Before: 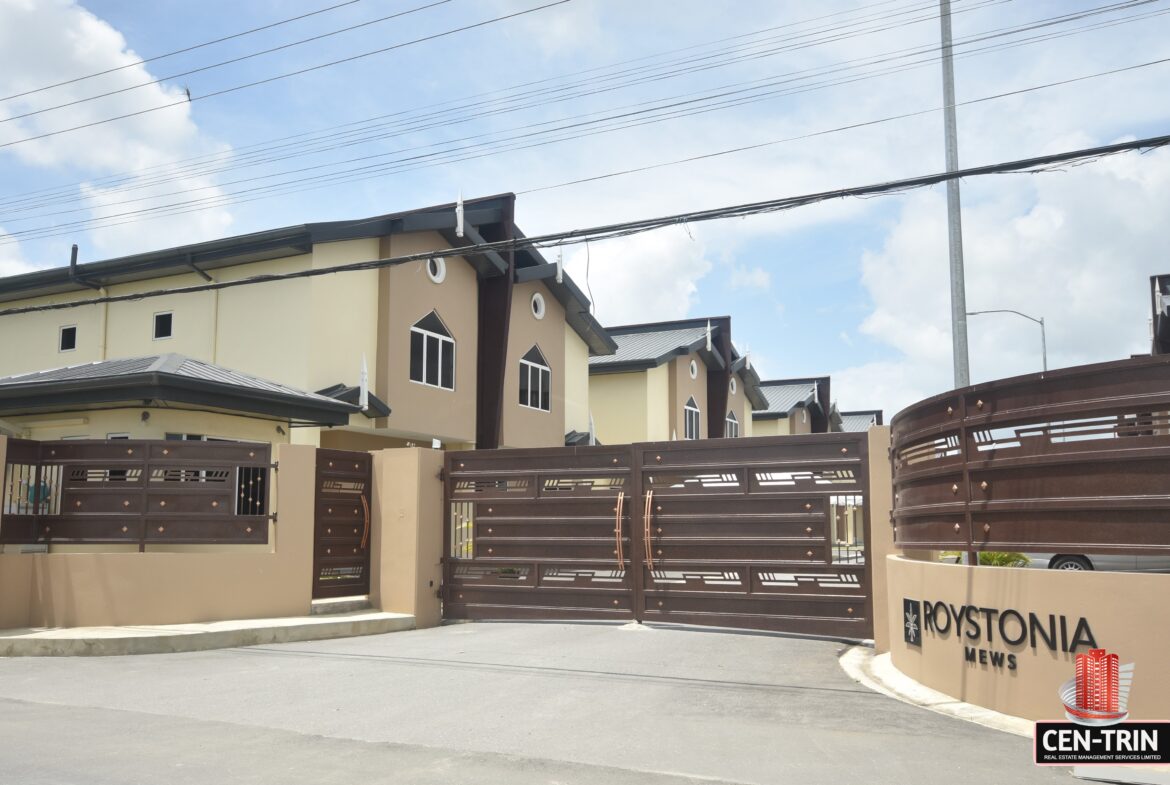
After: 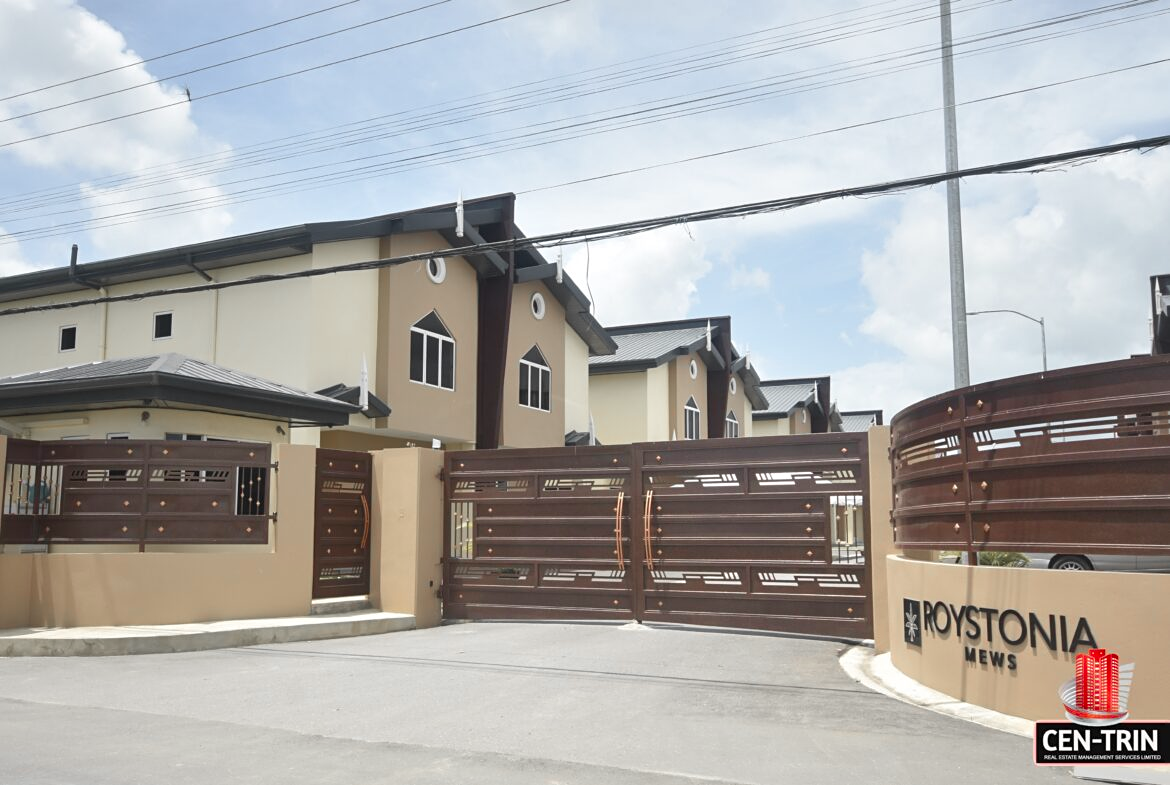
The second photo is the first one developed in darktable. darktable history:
color zones: curves: ch1 [(0, 0.679) (0.143, 0.647) (0.286, 0.261) (0.378, -0.011) (0.571, 0.396) (0.714, 0.399) (0.857, 0.406) (1, 0.679)]
sharpen: amount 0.2
